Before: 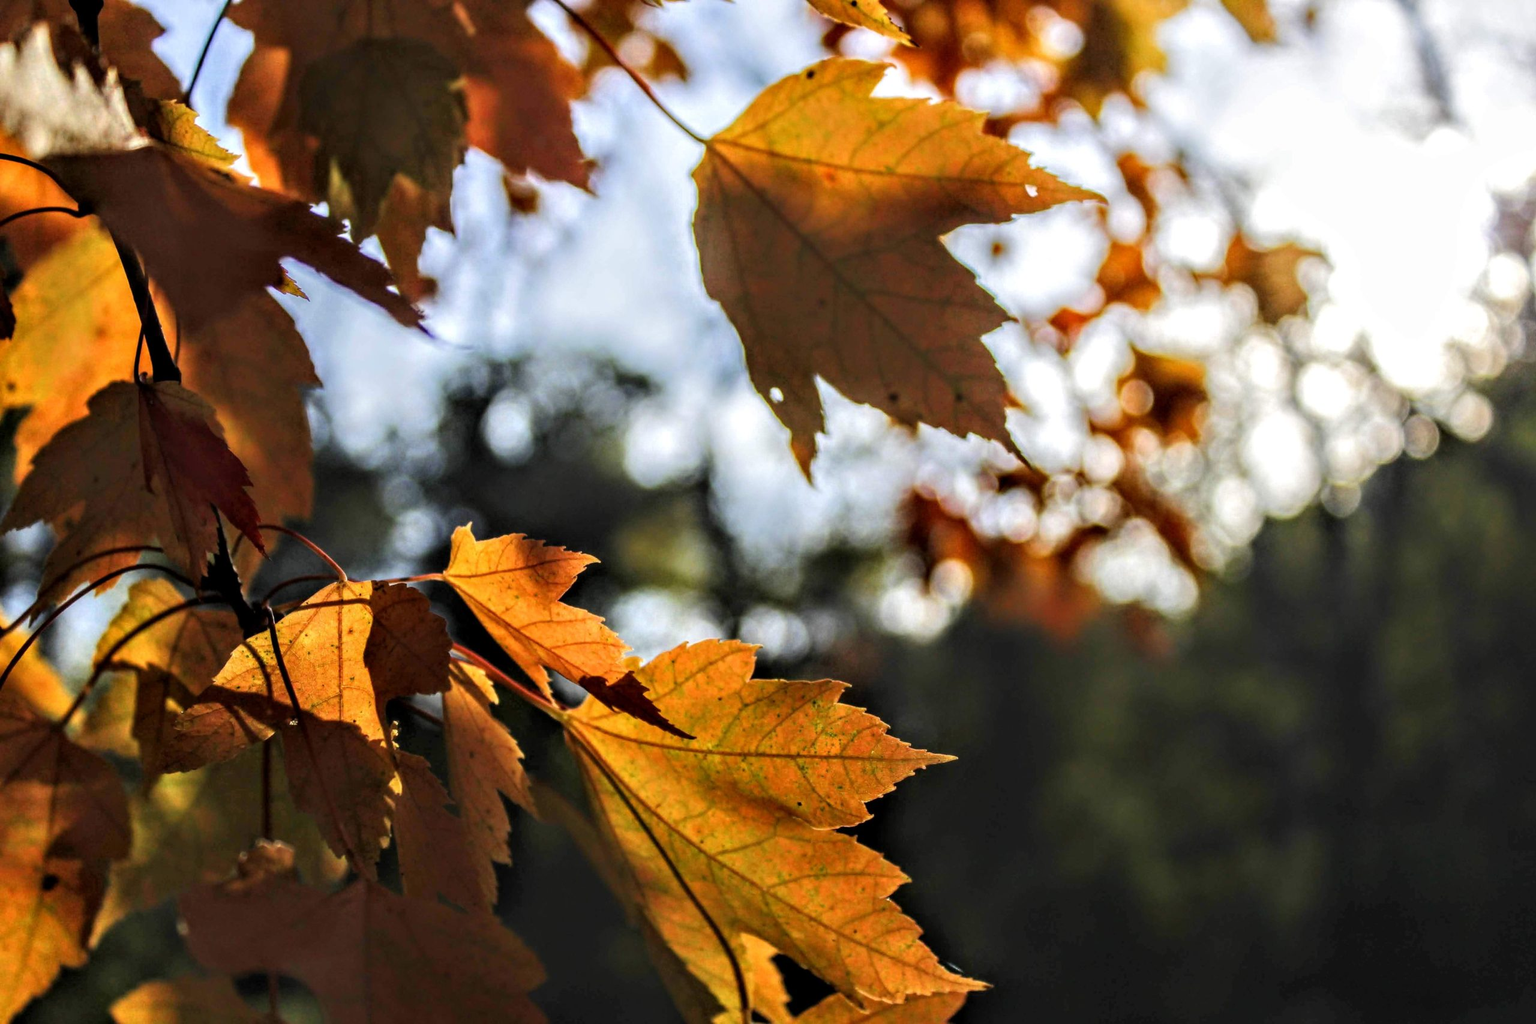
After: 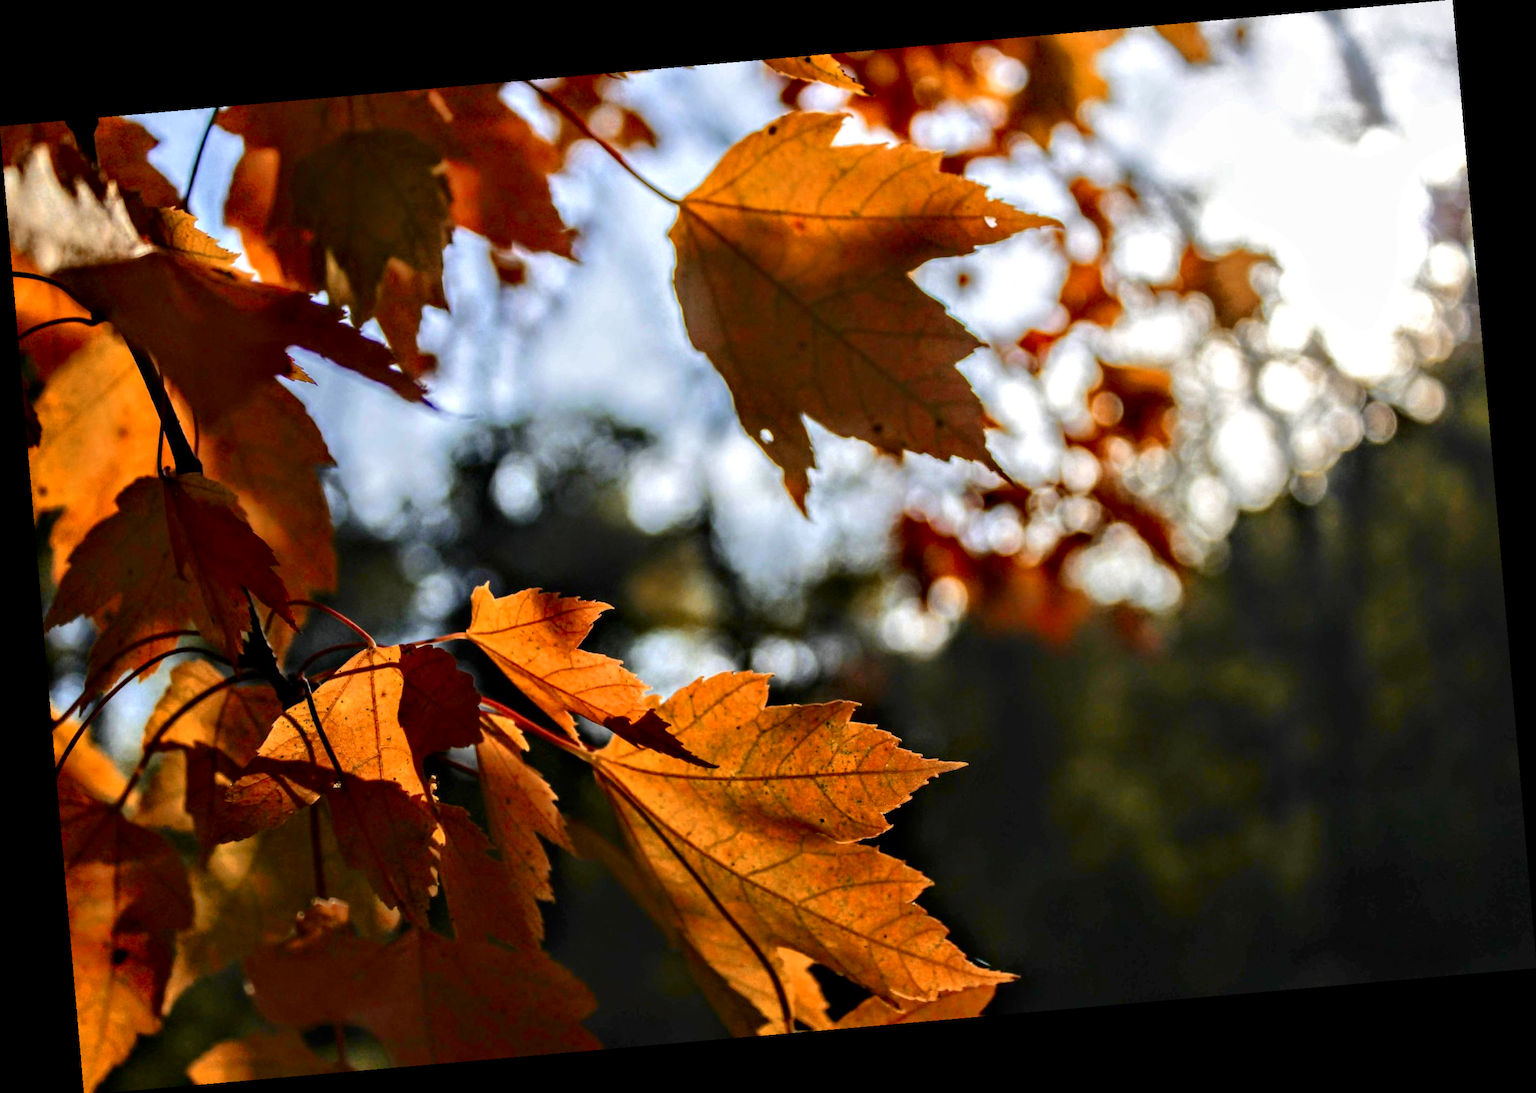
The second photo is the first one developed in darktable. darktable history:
rotate and perspective: rotation -4.98°, automatic cropping off
color zones: curves: ch2 [(0, 0.5) (0.143, 0.5) (0.286, 0.416) (0.429, 0.5) (0.571, 0.5) (0.714, 0.5) (0.857, 0.5) (1, 0.5)]
contrast brightness saturation: contrast 0.2, brightness -0.11, saturation 0.1
shadows and highlights: on, module defaults
